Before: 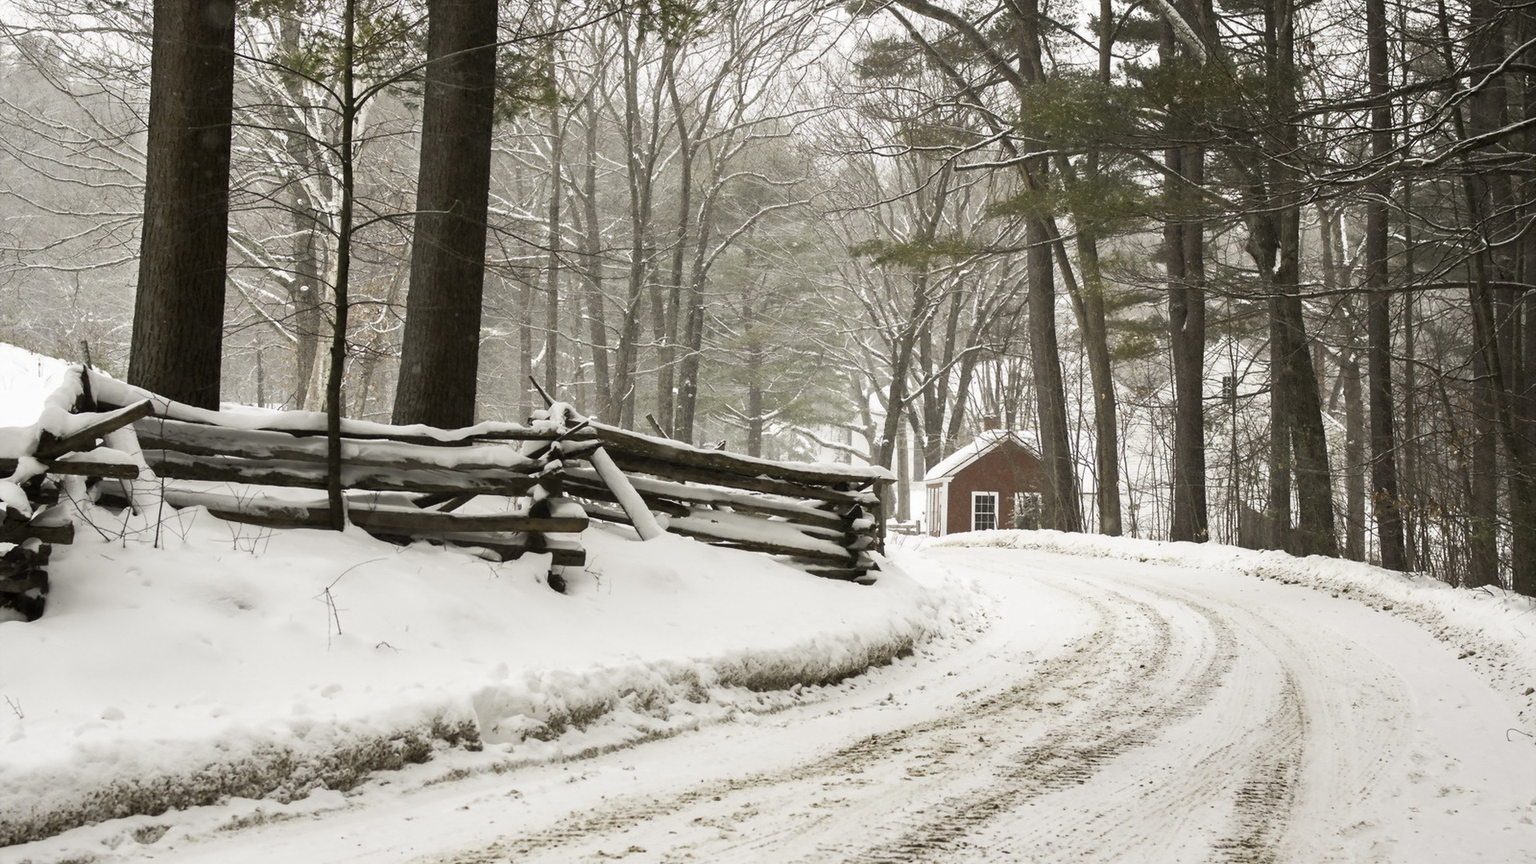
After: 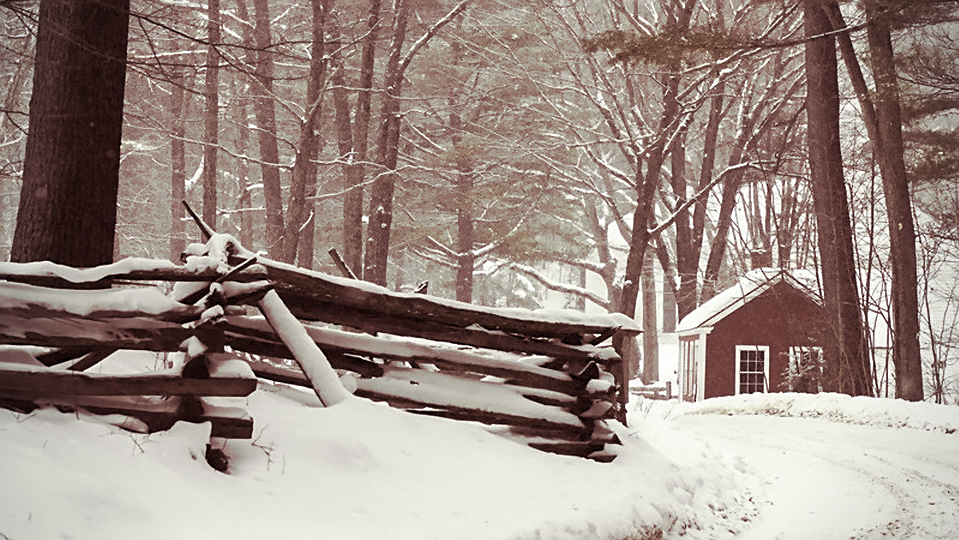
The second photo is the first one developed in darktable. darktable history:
split-toning: on, module defaults
vignetting: fall-off radius 60.92%
sharpen: on, module defaults
crop: left 25%, top 25%, right 25%, bottom 25%
